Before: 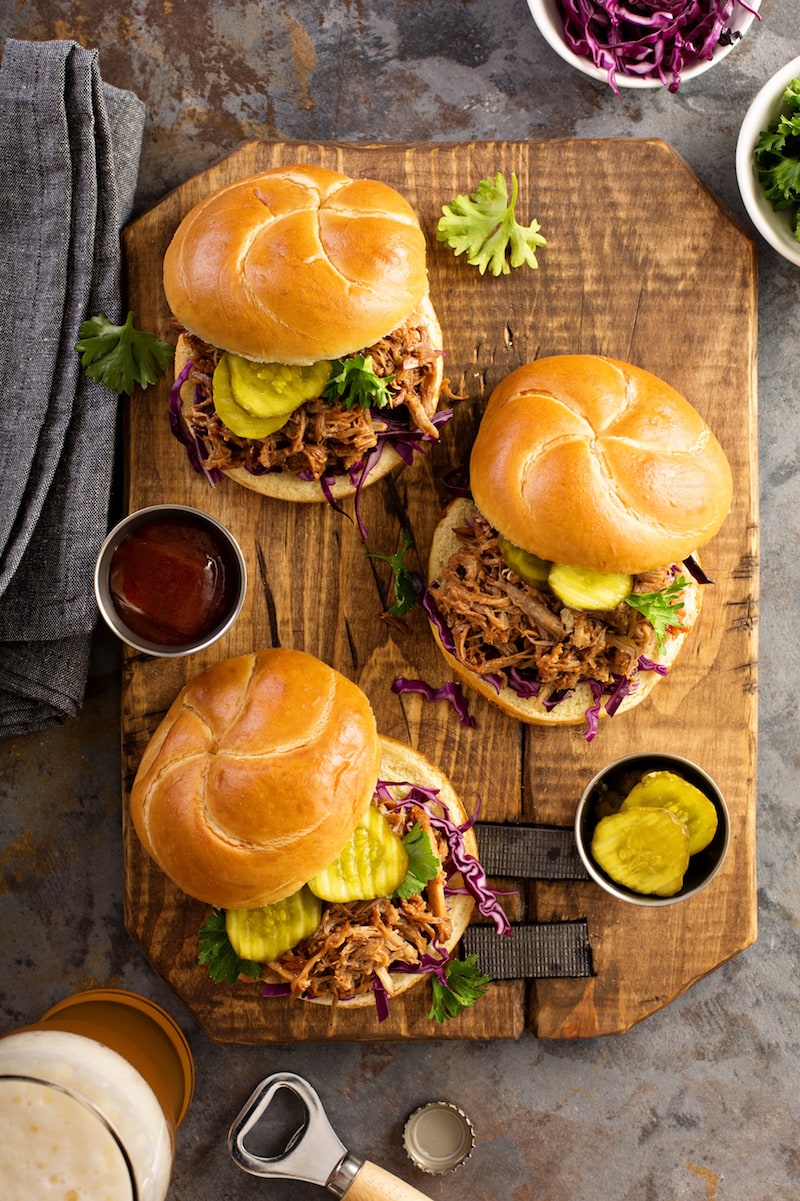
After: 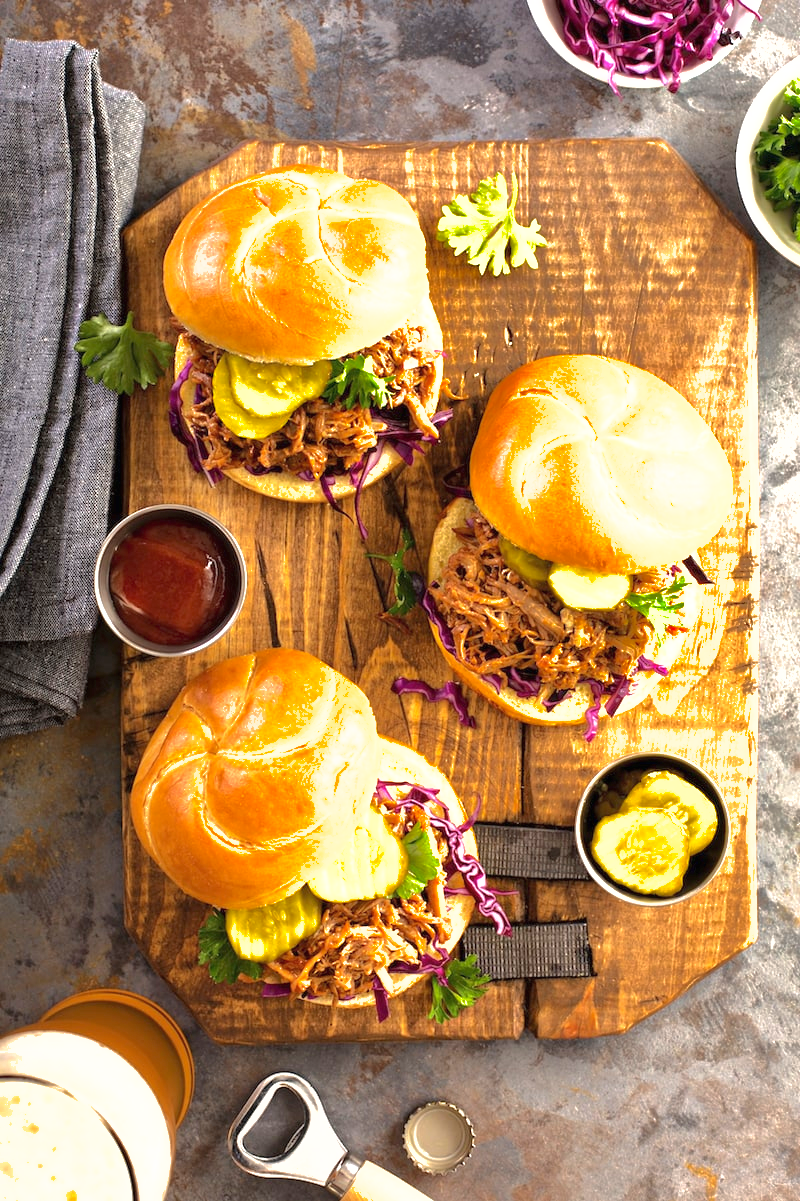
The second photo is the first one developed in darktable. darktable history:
exposure: black level correction 0, exposure 1.2 EV, compensate highlight preservation false
shadows and highlights: shadows 40.2, highlights -60.08
